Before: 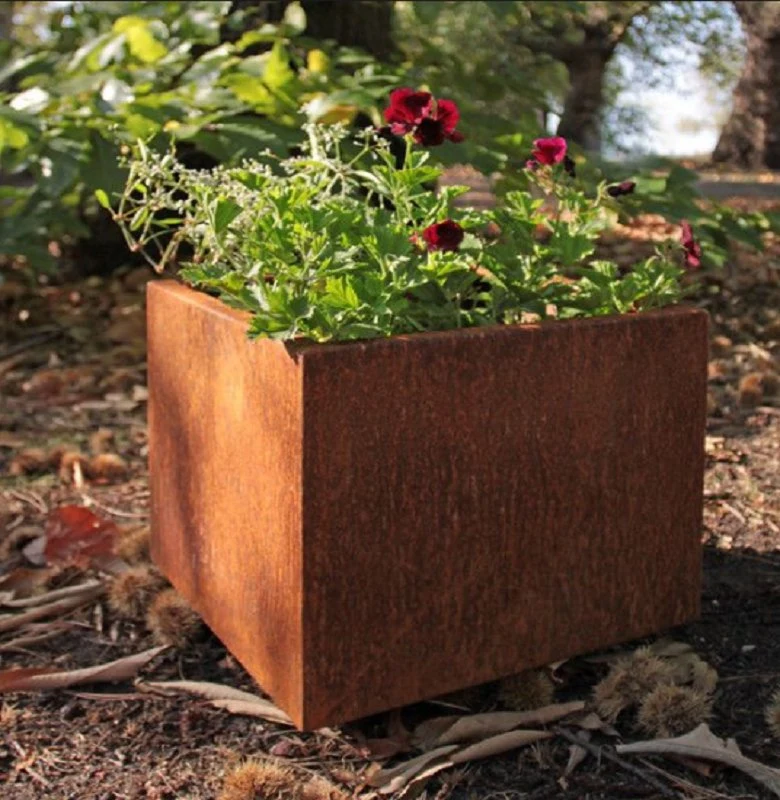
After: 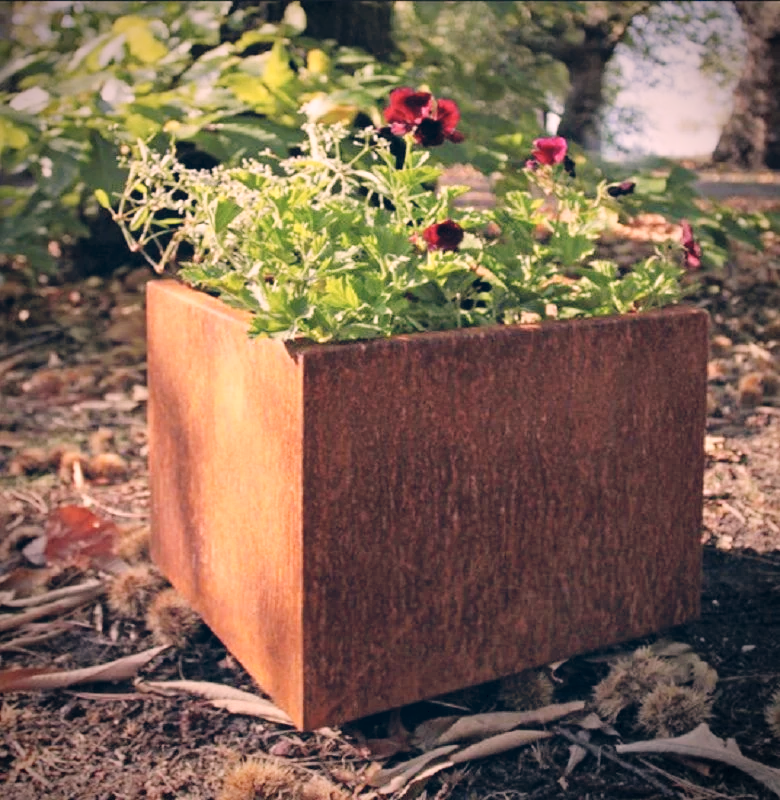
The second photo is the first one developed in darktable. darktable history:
color correction: highlights a* 13.82, highlights b* 5.72, shadows a* -5.84, shadows b* -15.62, saturation 0.856
shadows and highlights: shadows 29.34, highlights -29.4, low approximation 0.01, soften with gaussian
vignetting: brightness -0.6, saturation -0.001, automatic ratio true
contrast brightness saturation: brightness 0.149
tone curve: curves: ch0 [(0, 0) (0.003, 0.04) (0.011, 0.04) (0.025, 0.043) (0.044, 0.049) (0.069, 0.066) (0.1, 0.095) (0.136, 0.121) (0.177, 0.154) (0.224, 0.211) (0.277, 0.281) (0.335, 0.358) (0.399, 0.452) (0.468, 0.54) (0.543, 0.628) (0.623, 0.721) (0.709, 0.801) (0.801, 0.883) (0.898, 0.948) (1, 1)], preserve colors none
